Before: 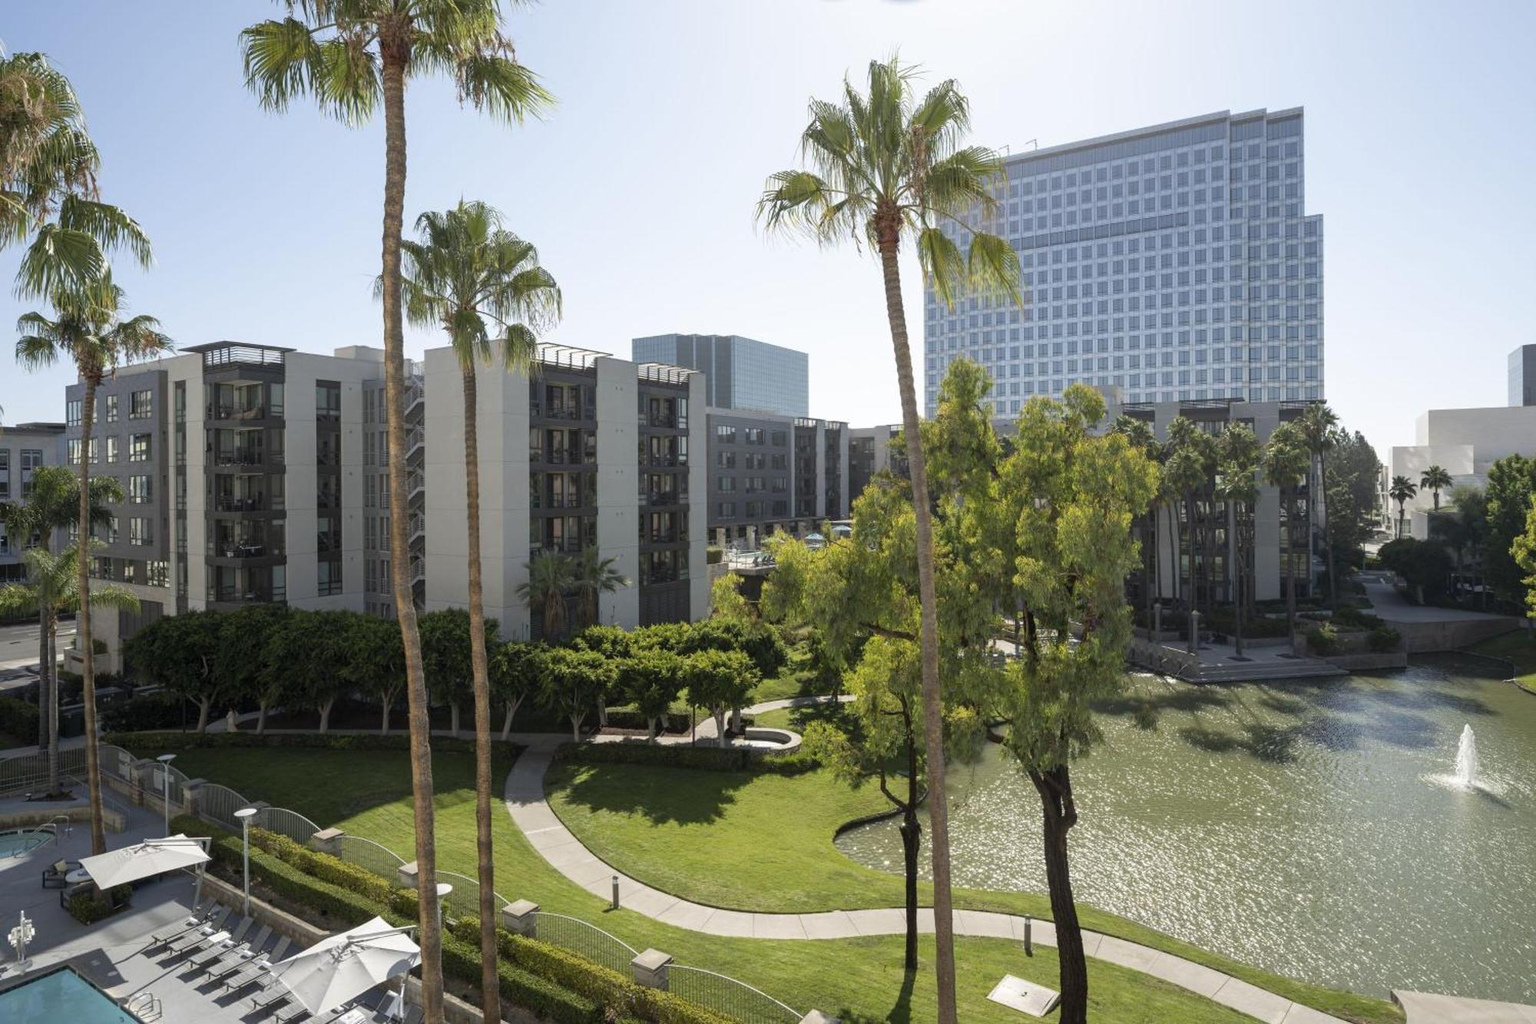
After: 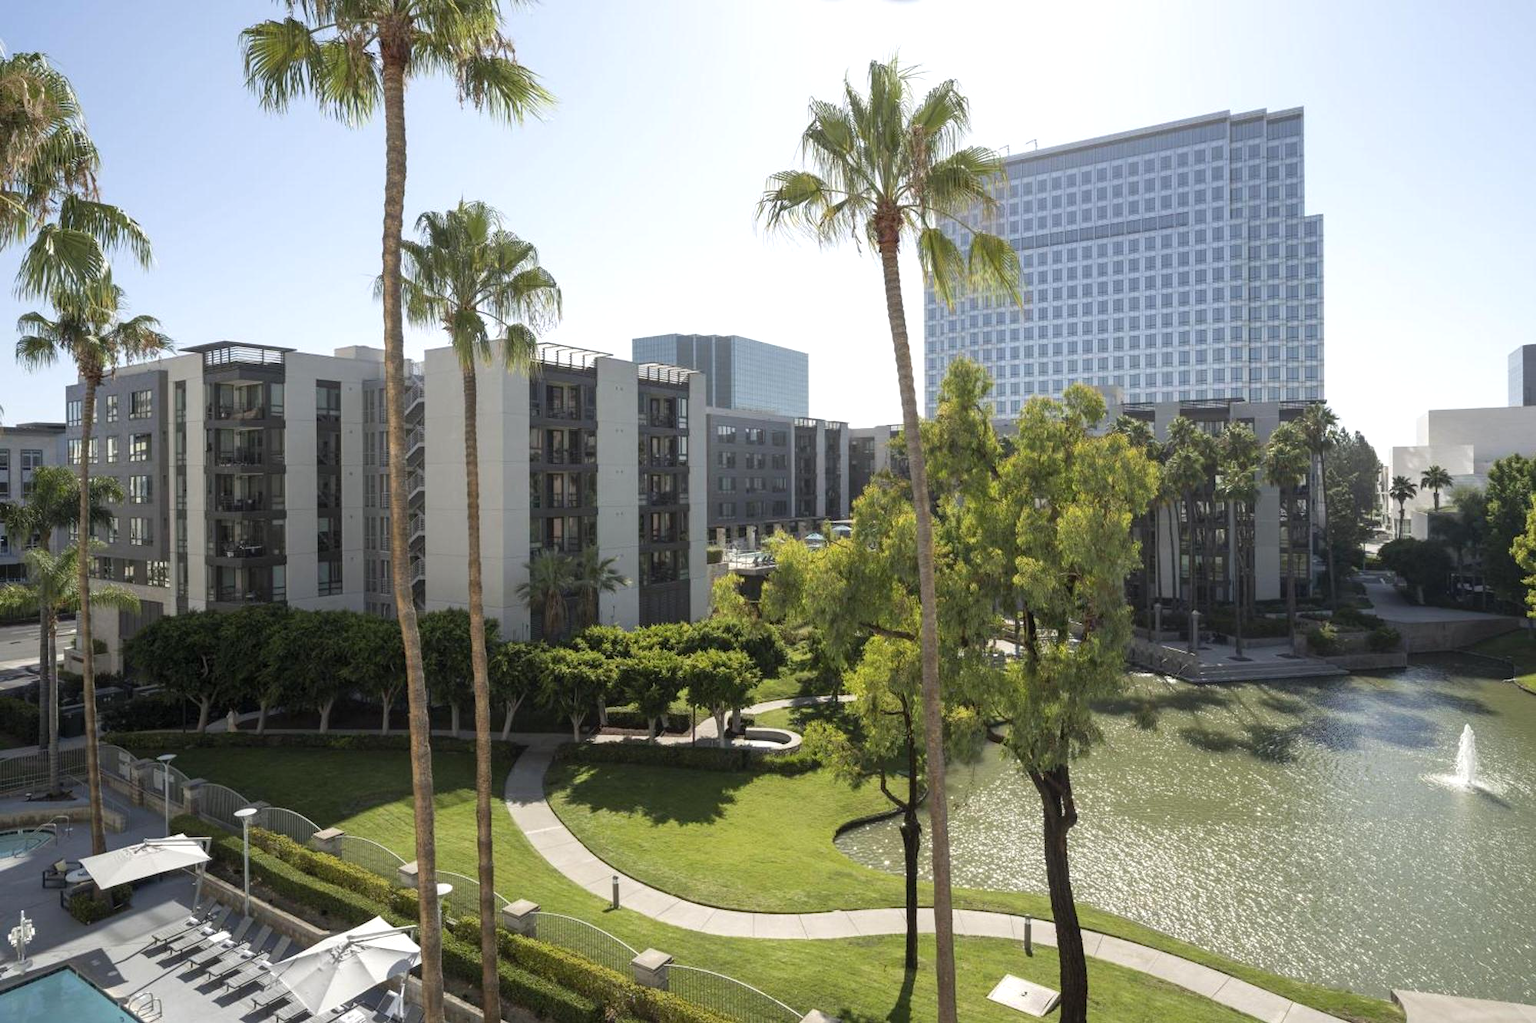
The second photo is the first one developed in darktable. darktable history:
rotate and perspective: crop left 0, crop top 0
exposure: exposure 0.2 EV, compensate highlight preservation false
